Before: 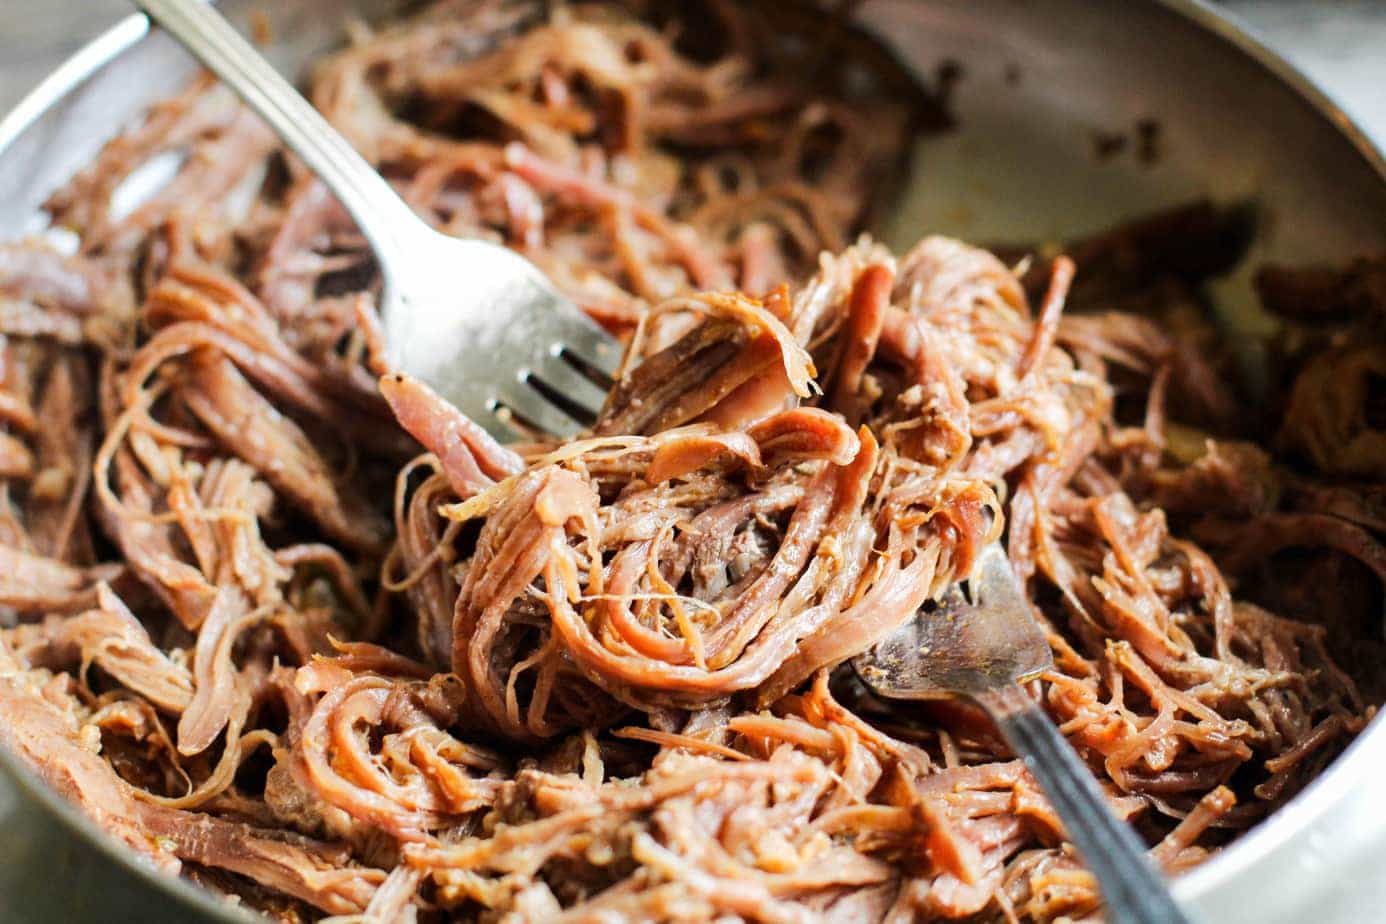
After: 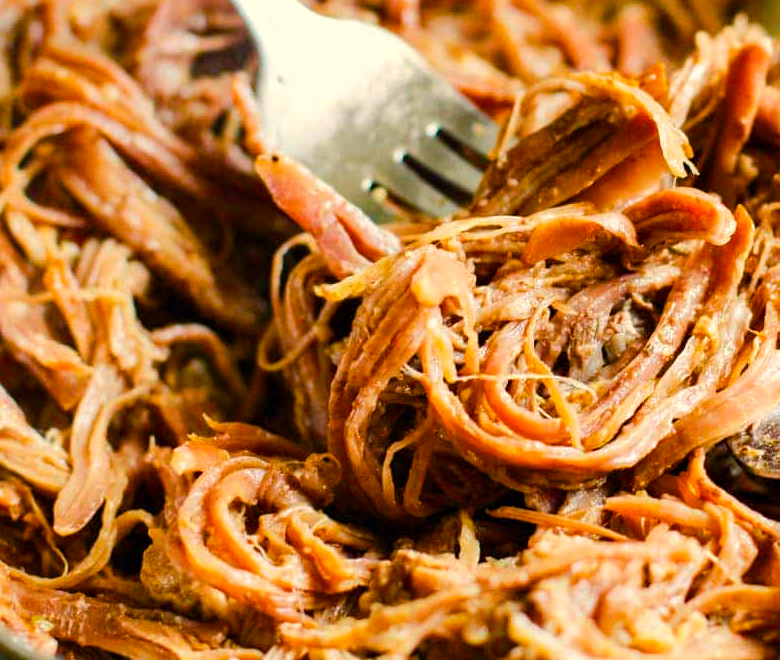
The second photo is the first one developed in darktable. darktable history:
white balance: red 1.045, blue 0.932
color balance rgb: perceptual saturation grading › global saturation 20%, perceptual saturation grading › highlights -25%, perceptual saturation grading › shadows 25%, global vibrance 50%
crop: left 8.966%, top 23.852%, right 34.699%, bottom 4.703%
